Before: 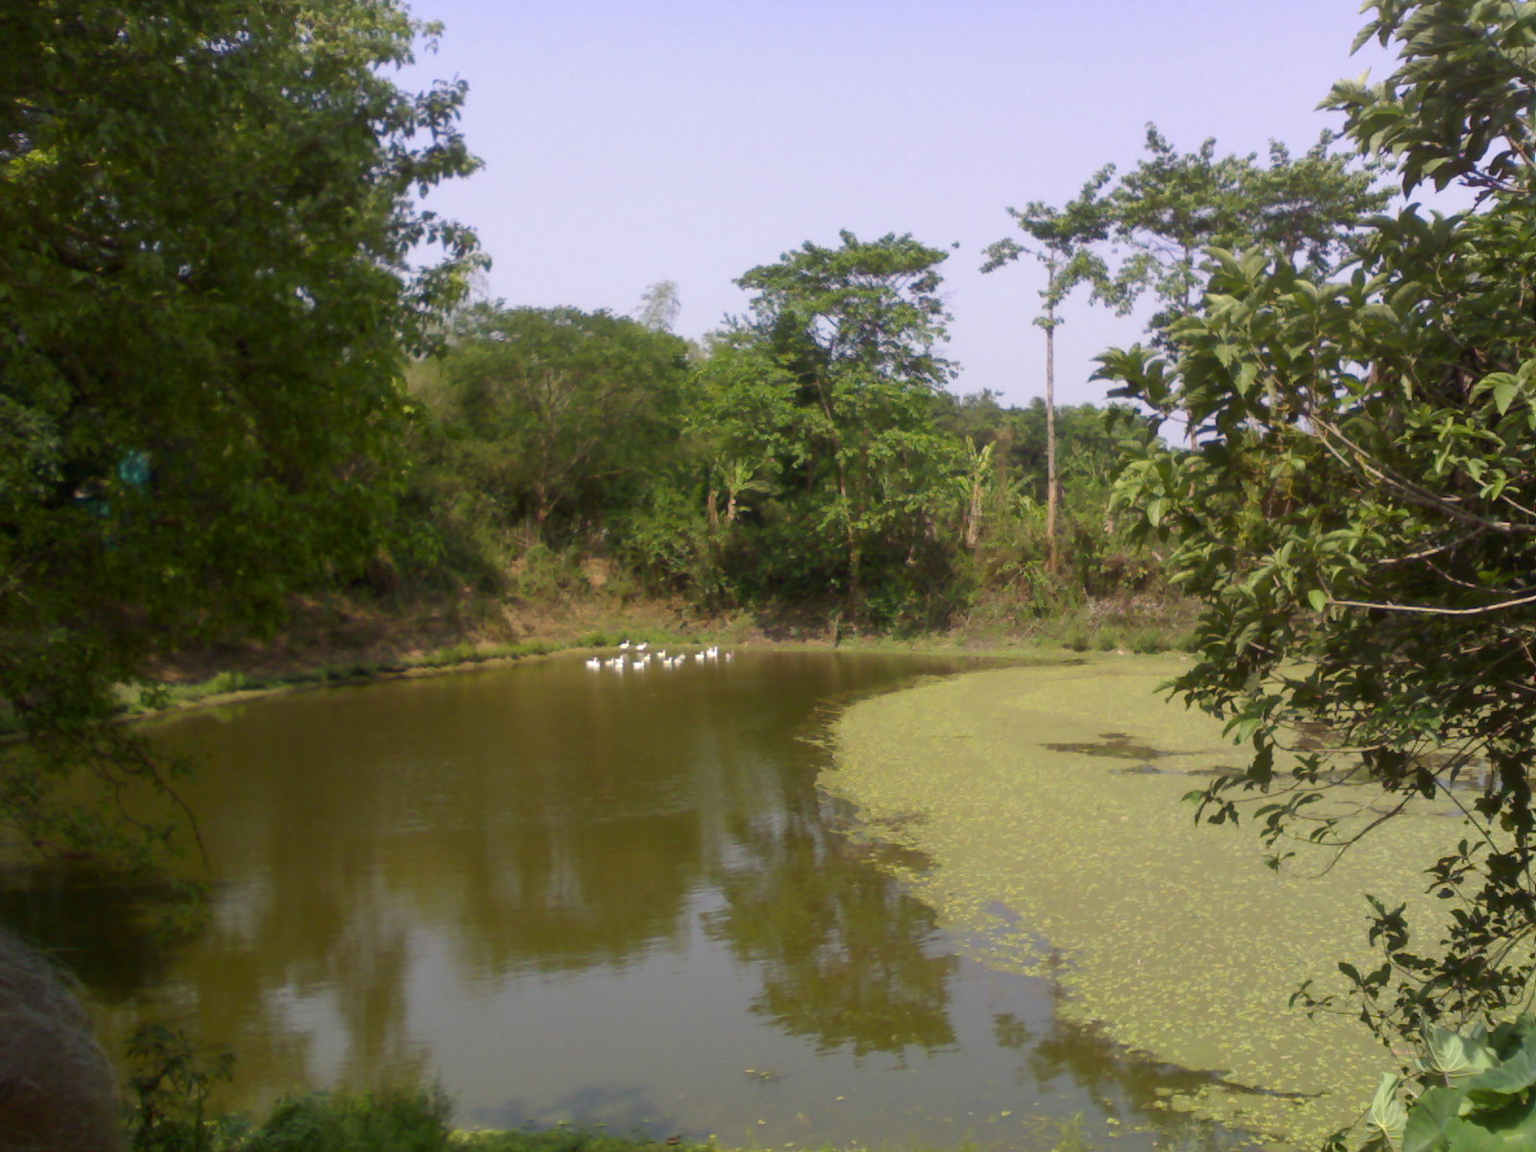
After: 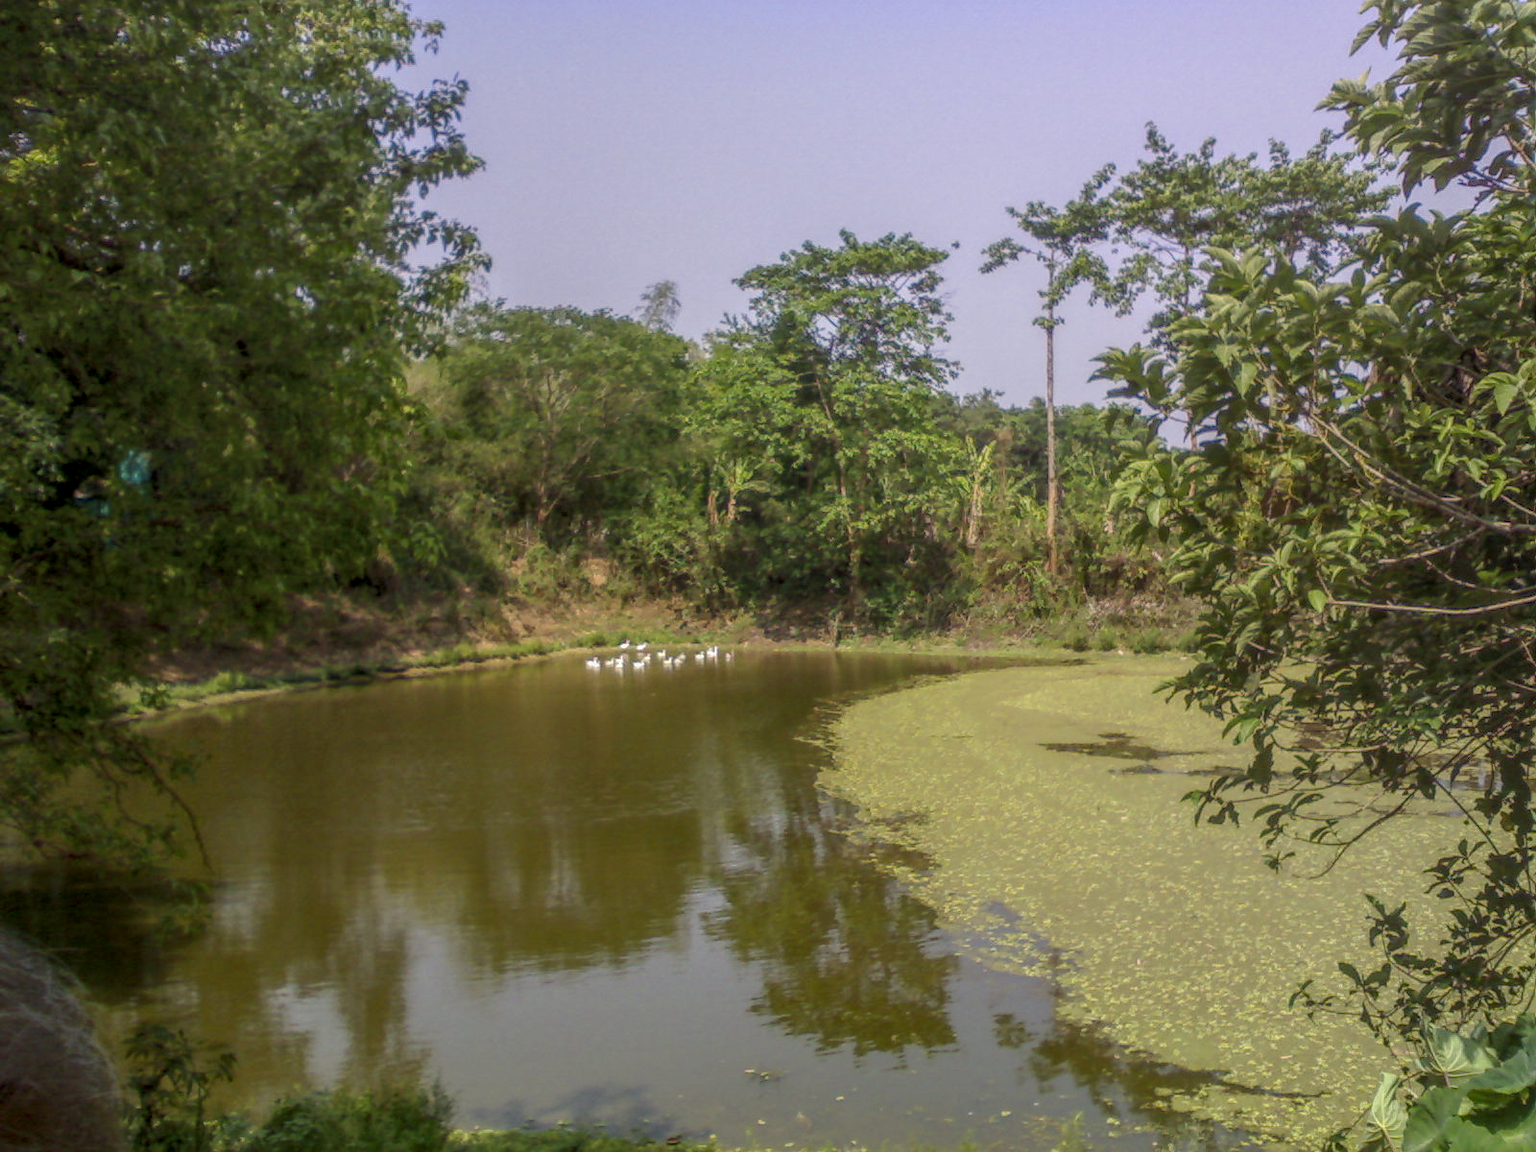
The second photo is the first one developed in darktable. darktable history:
sharpen: radius 1.51, amount 0.37, threshold 1.468
local contrast: highlights 20%, shadows 24%, detail 201%, midtone range 0.2
